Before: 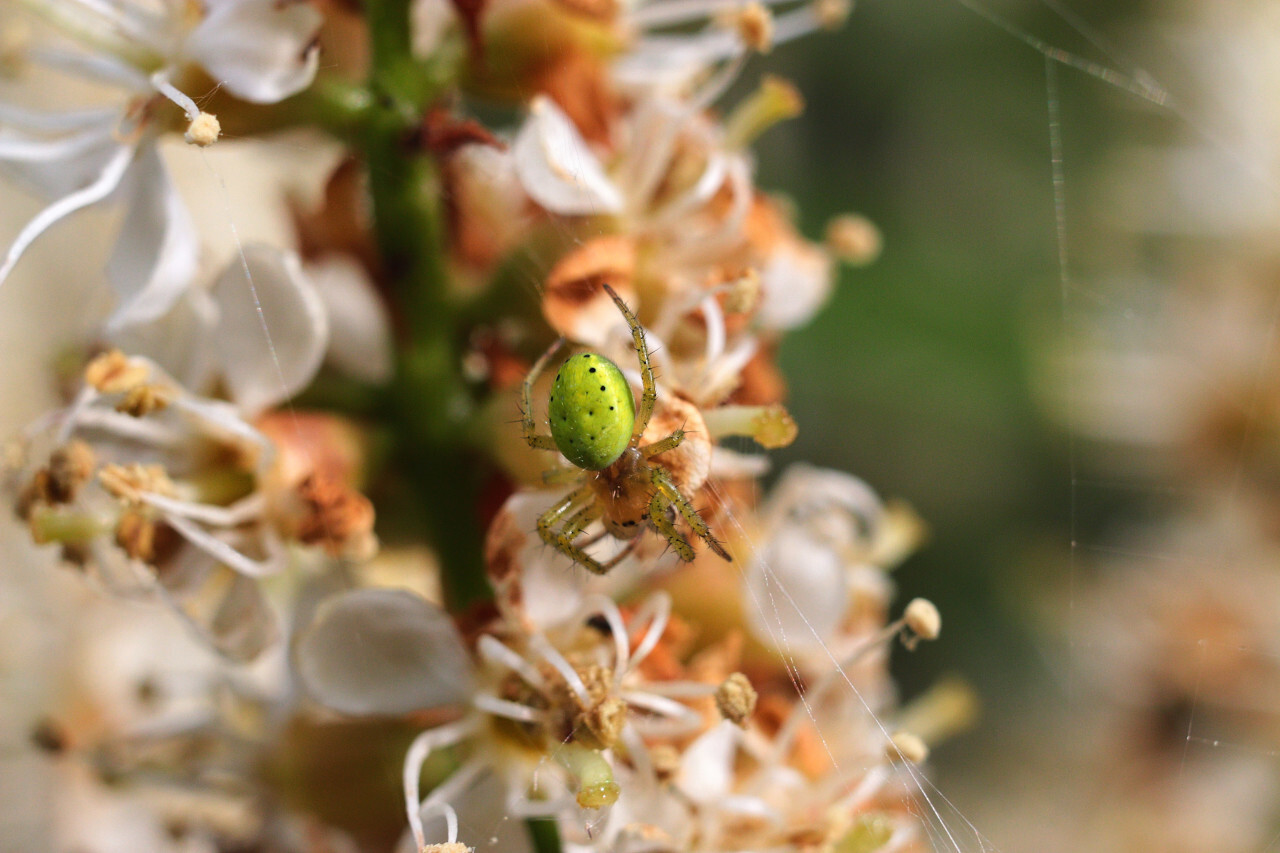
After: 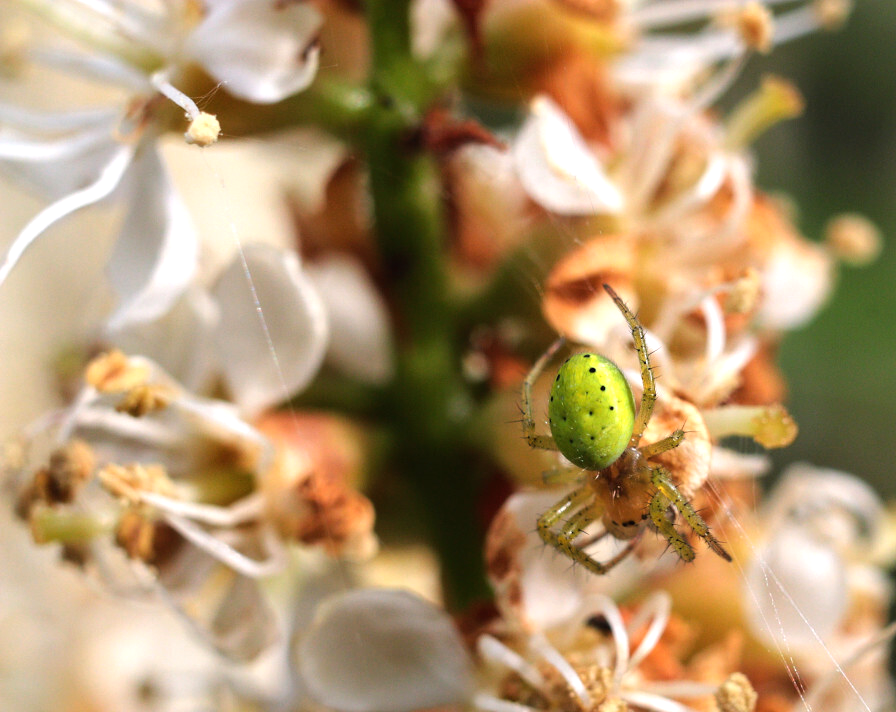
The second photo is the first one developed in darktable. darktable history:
crop: right 28.859%, bottom 16.415%
tone equalizer: -8 EV -0.41 EV, -7 EV -0.419 EV, -6 EV -0.336 EV, -5 EV -0.206 EV, -3 EV 0.232 EV, -2 EV 0.309 EV, -1 EV 0.399 EV, +0 EV 0.407 EV
